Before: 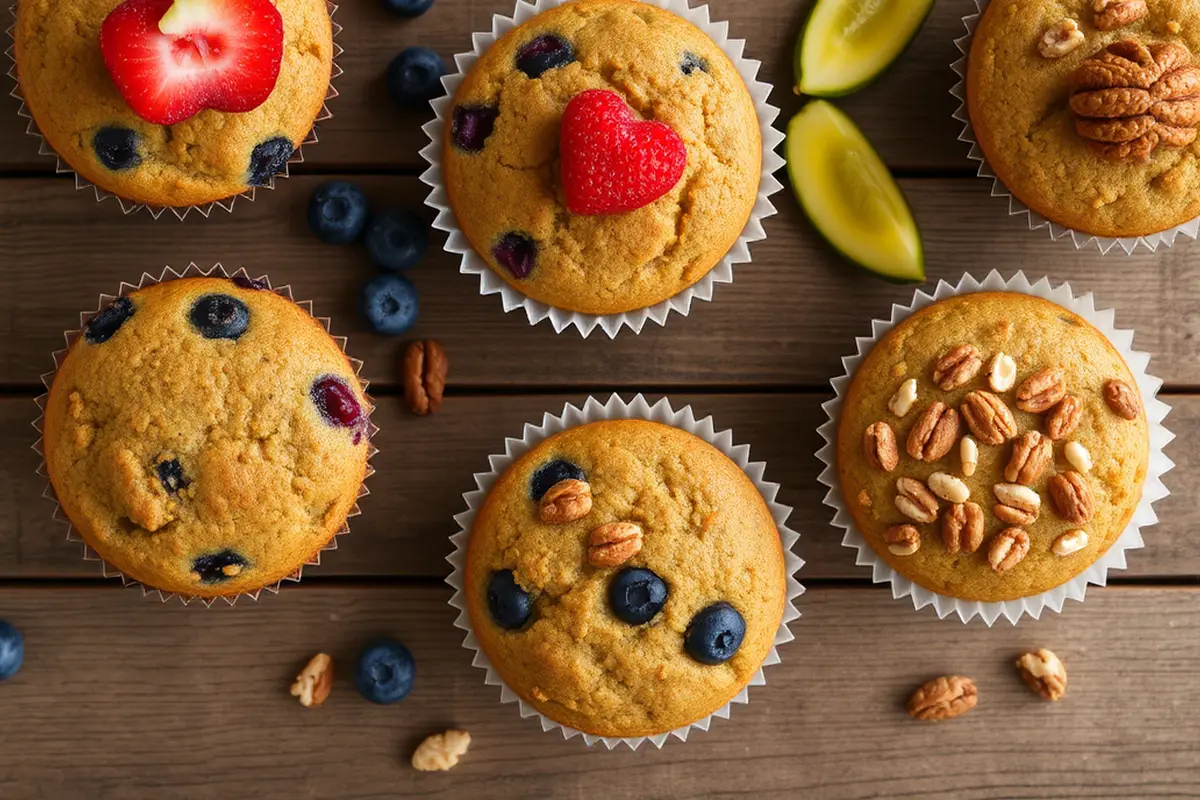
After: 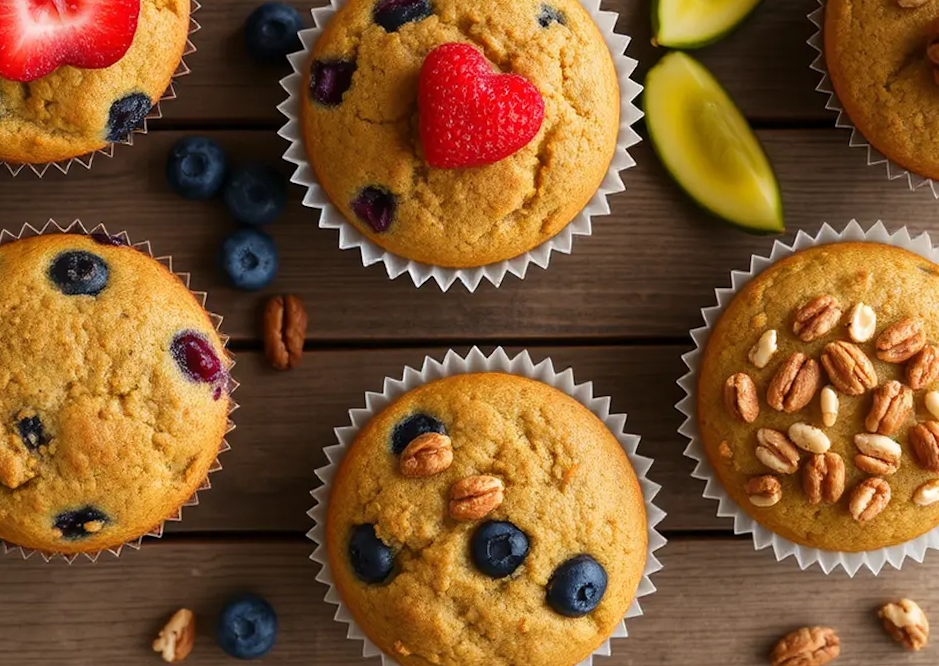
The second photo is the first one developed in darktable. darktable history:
rotate and perspective: rotation -0.45°, automatic cropping original format, crop left 0.008, crop right 0.992, crop top 0.012, crop bottom 0.988
crop: left 11.225%, top 5.381%, right 9.565%, bottom 10.314%
